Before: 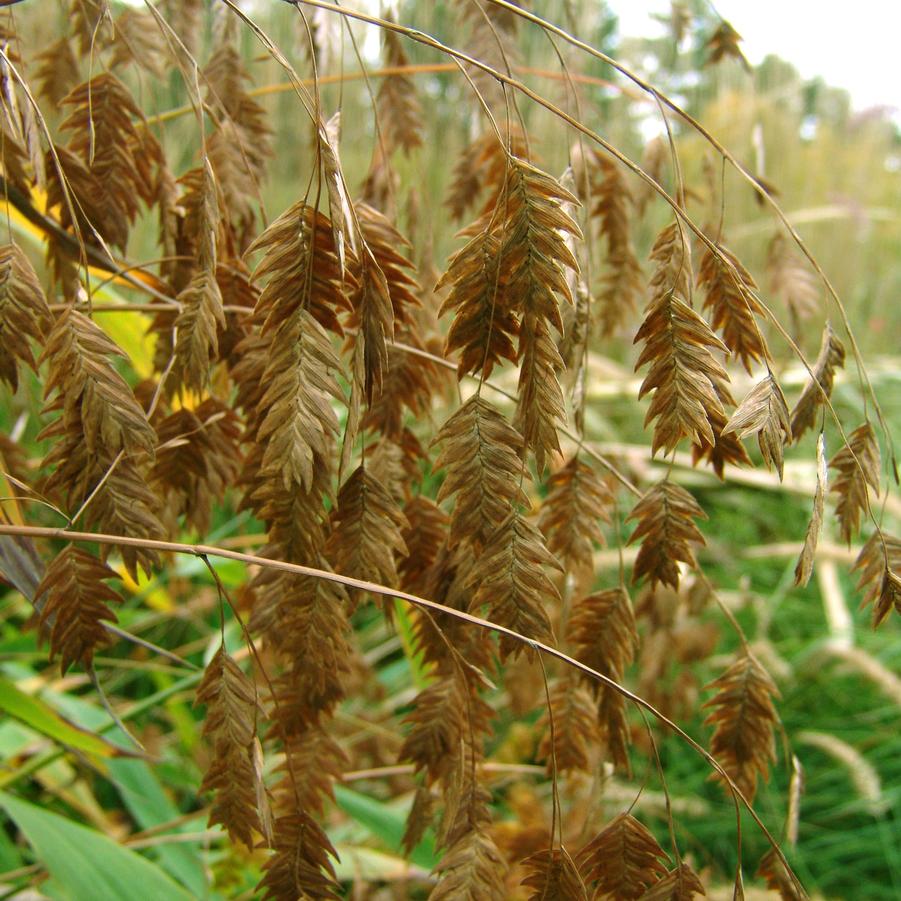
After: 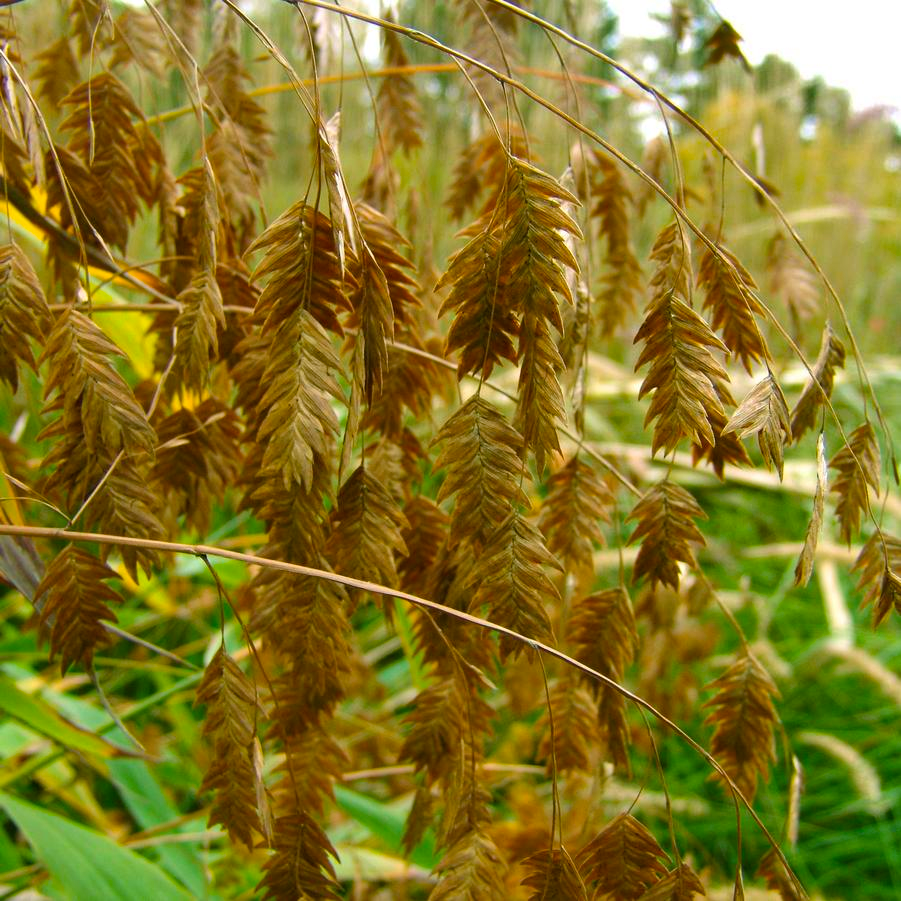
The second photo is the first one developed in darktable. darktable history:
color balance rgb: perceptual saturation grading › global saturation 20%, global vibrance 20%
shadows and highlights: soften with gaussian
